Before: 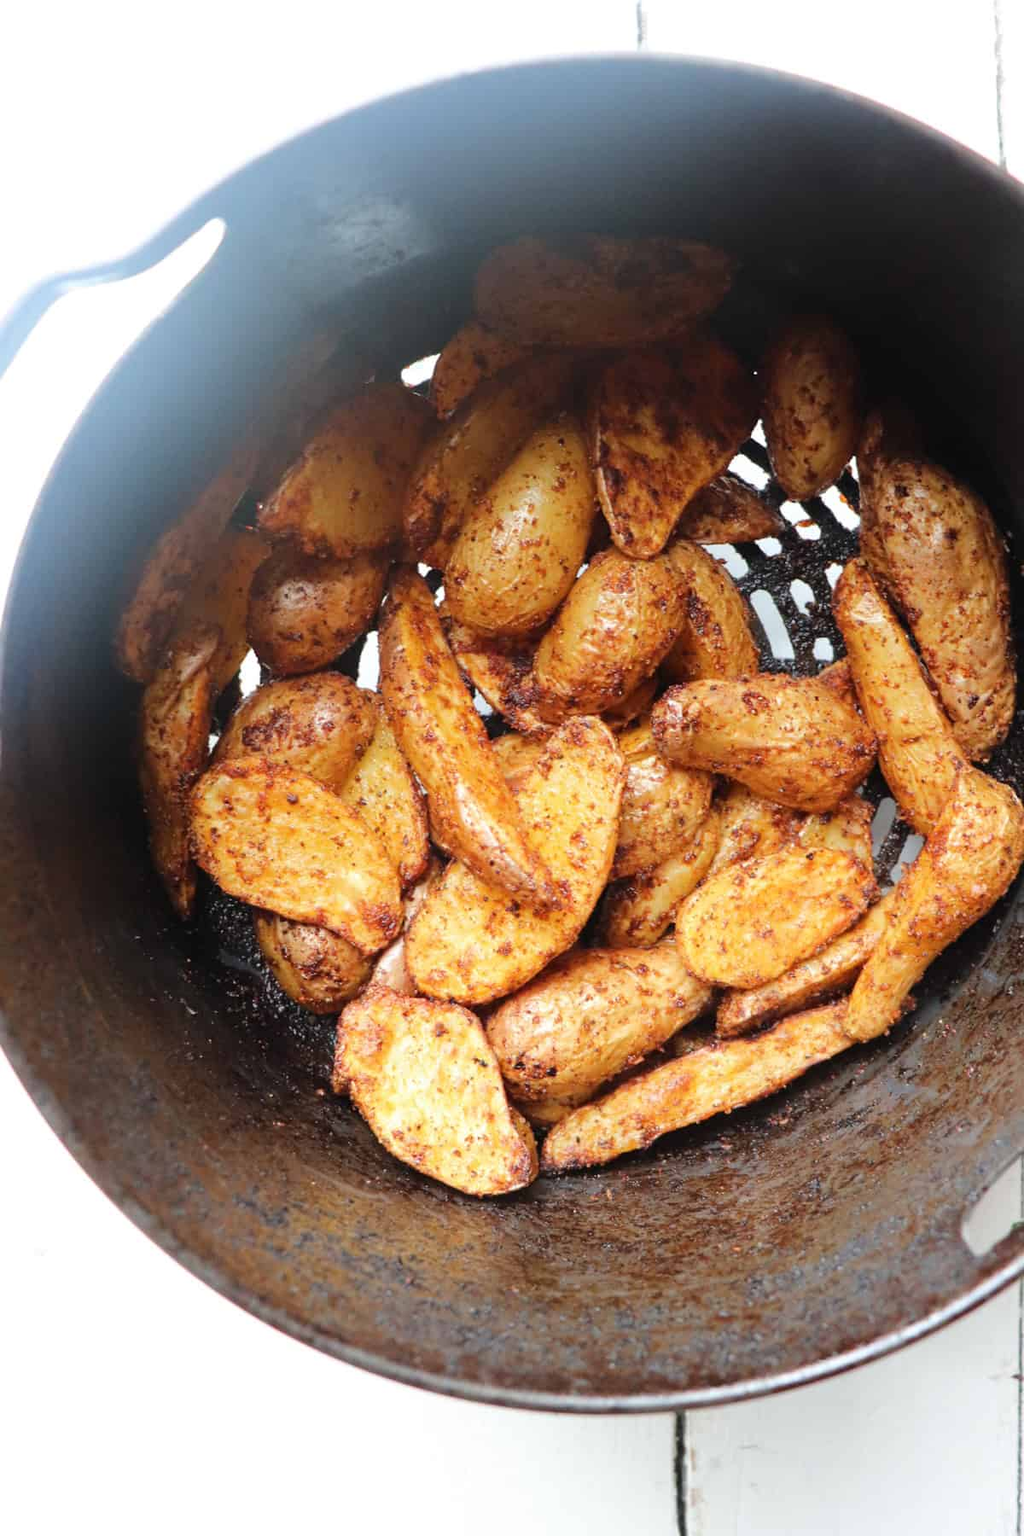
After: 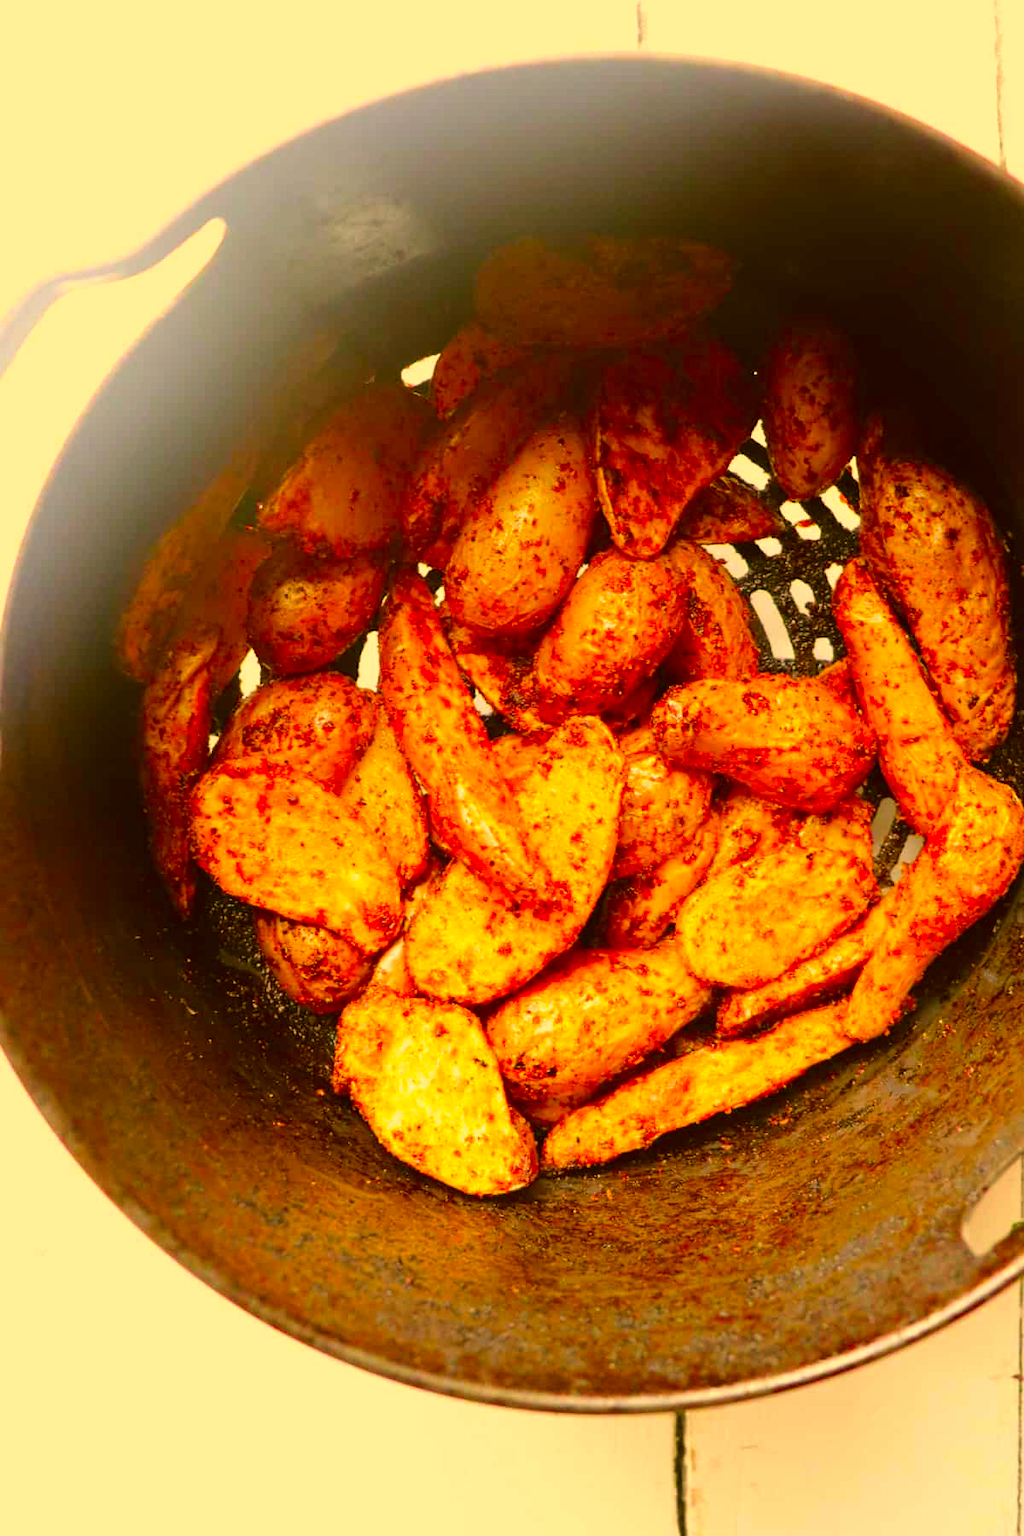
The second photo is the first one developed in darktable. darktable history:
color correction: highlights a* 10.5, highlights b* 30.25, shadows a* 2.61, shadows b* 17.49, saturation 1.74
